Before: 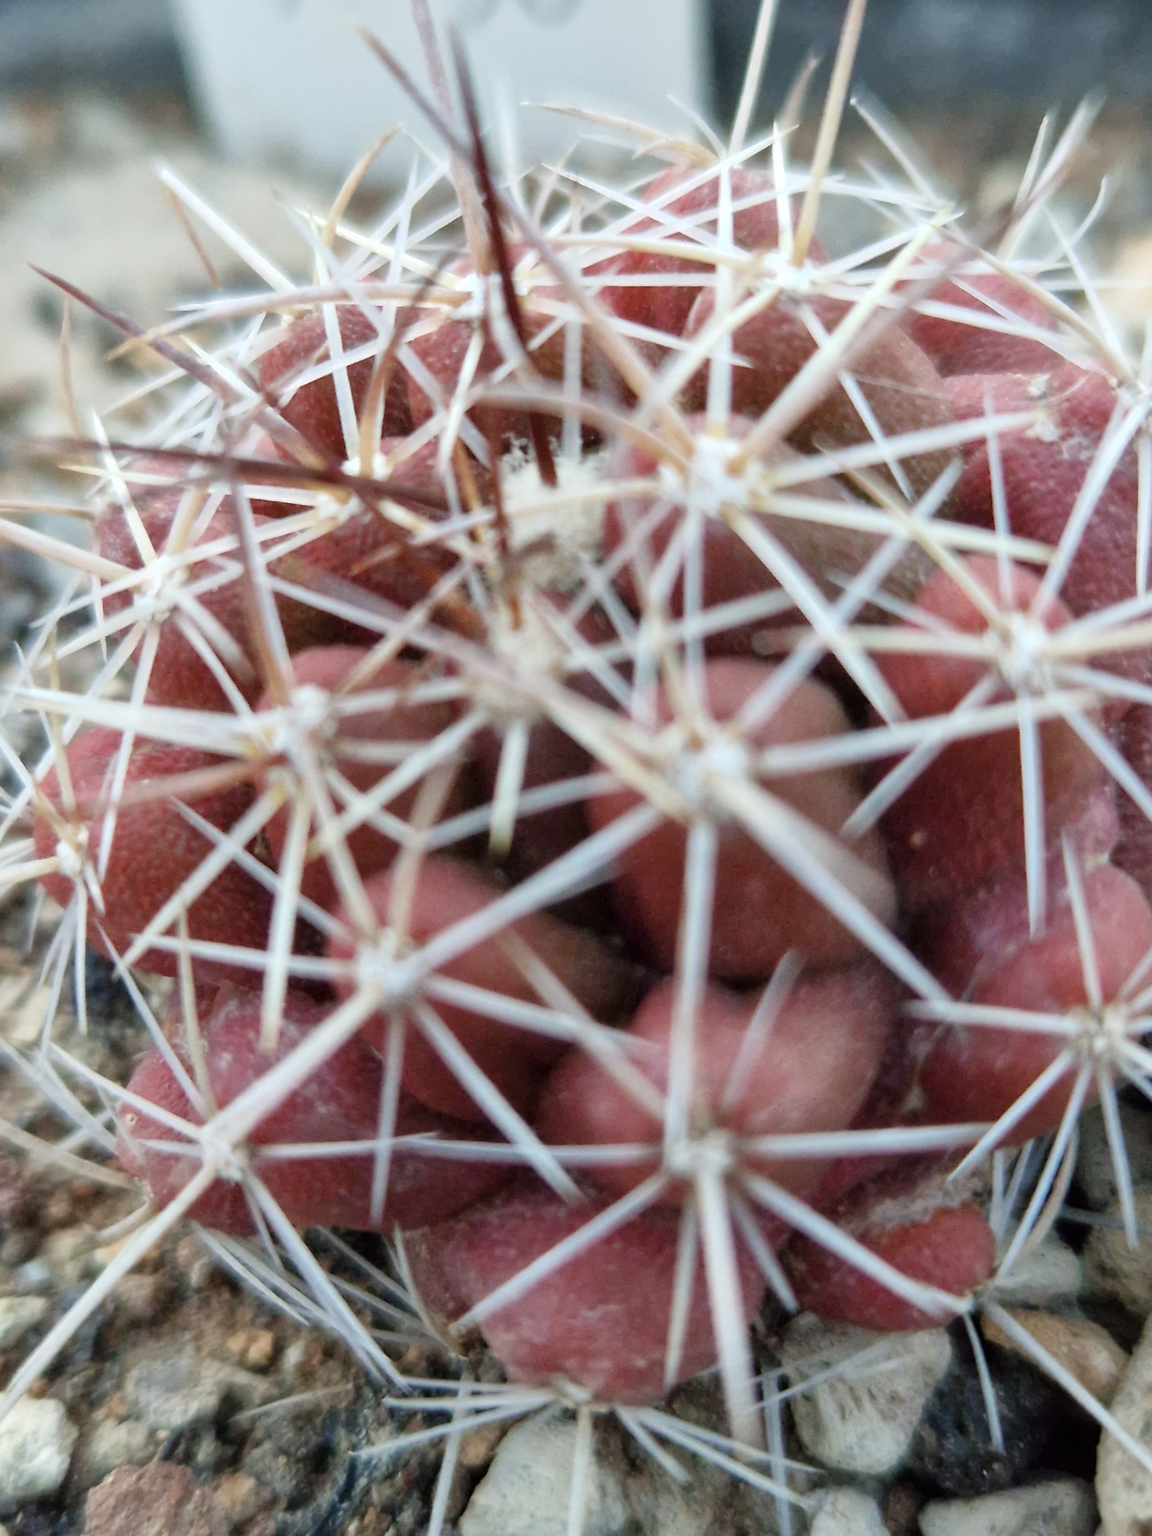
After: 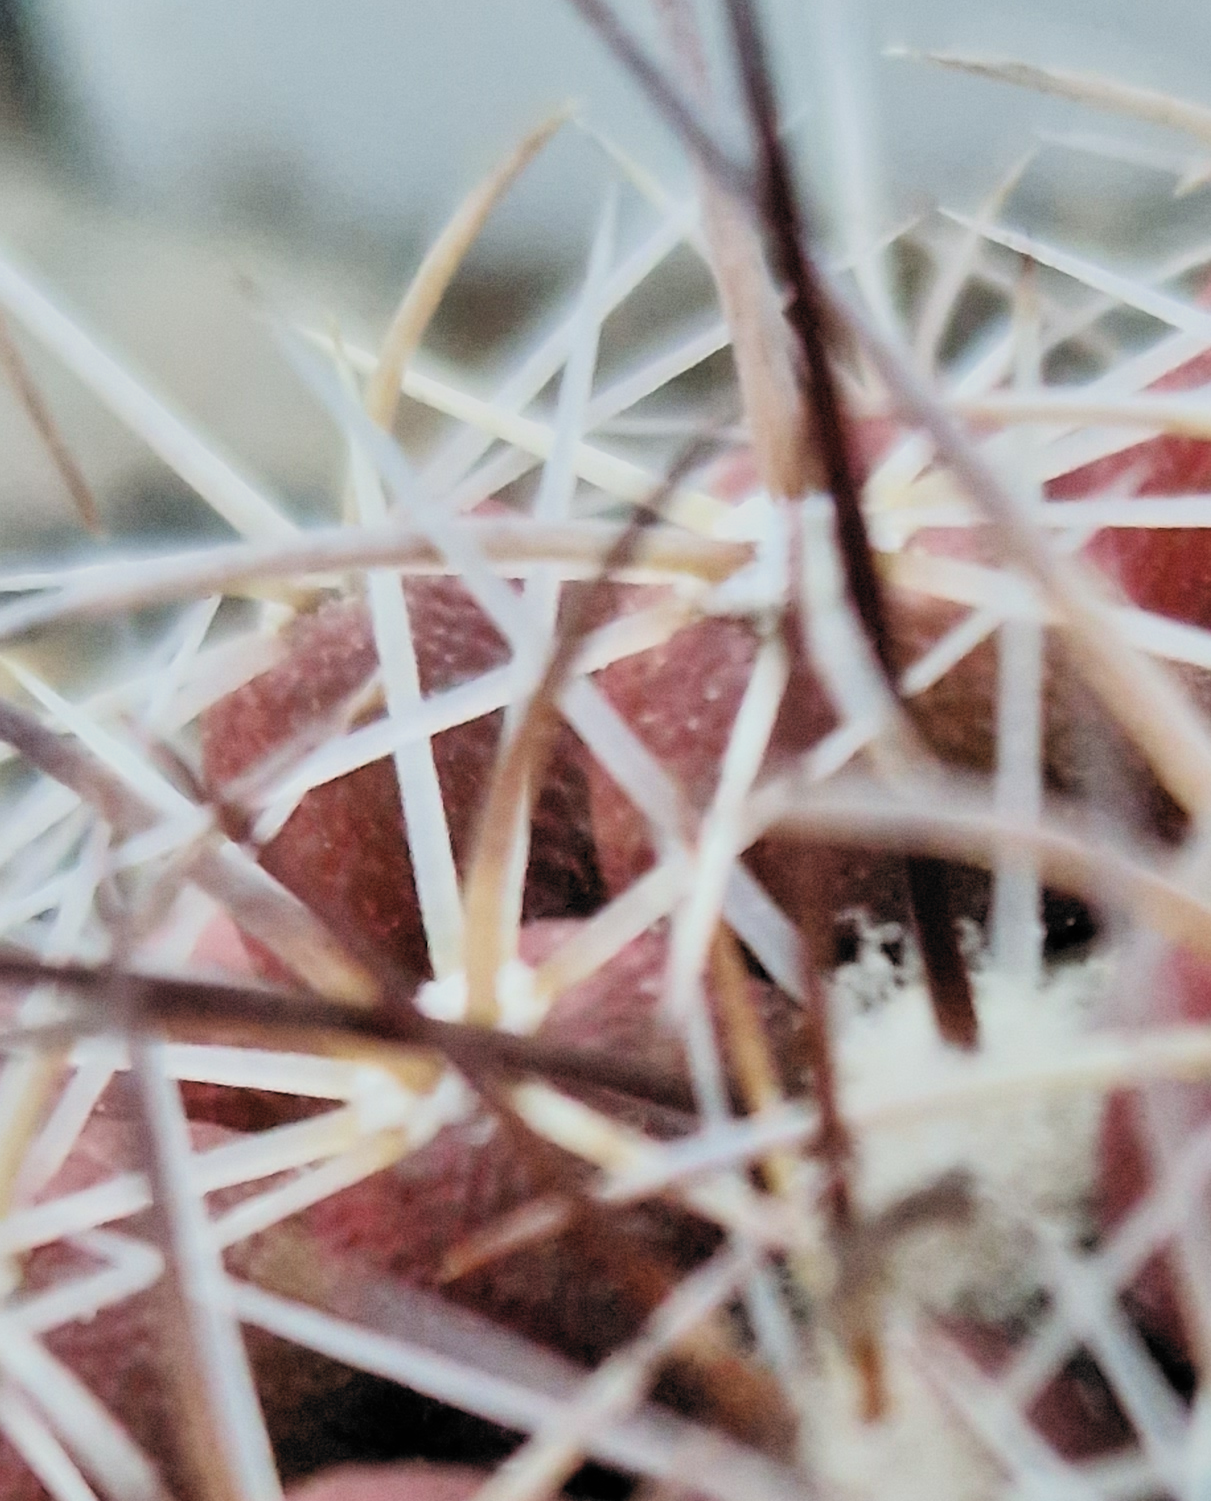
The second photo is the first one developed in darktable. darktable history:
crop: left 15.744%, top 5.456%, right 43.87%, bottom 57.014%
shadows and highlights: shadows 60.31, highlights color adjustment 45.79%, soften with gaussian
filmic rgb: black relative exposure -5.03 EV, white relative exposure 3.96 EV, hardness 2.9, contrast 1.297, highlights saturation mix -31.31%, color science v6 (2022)
